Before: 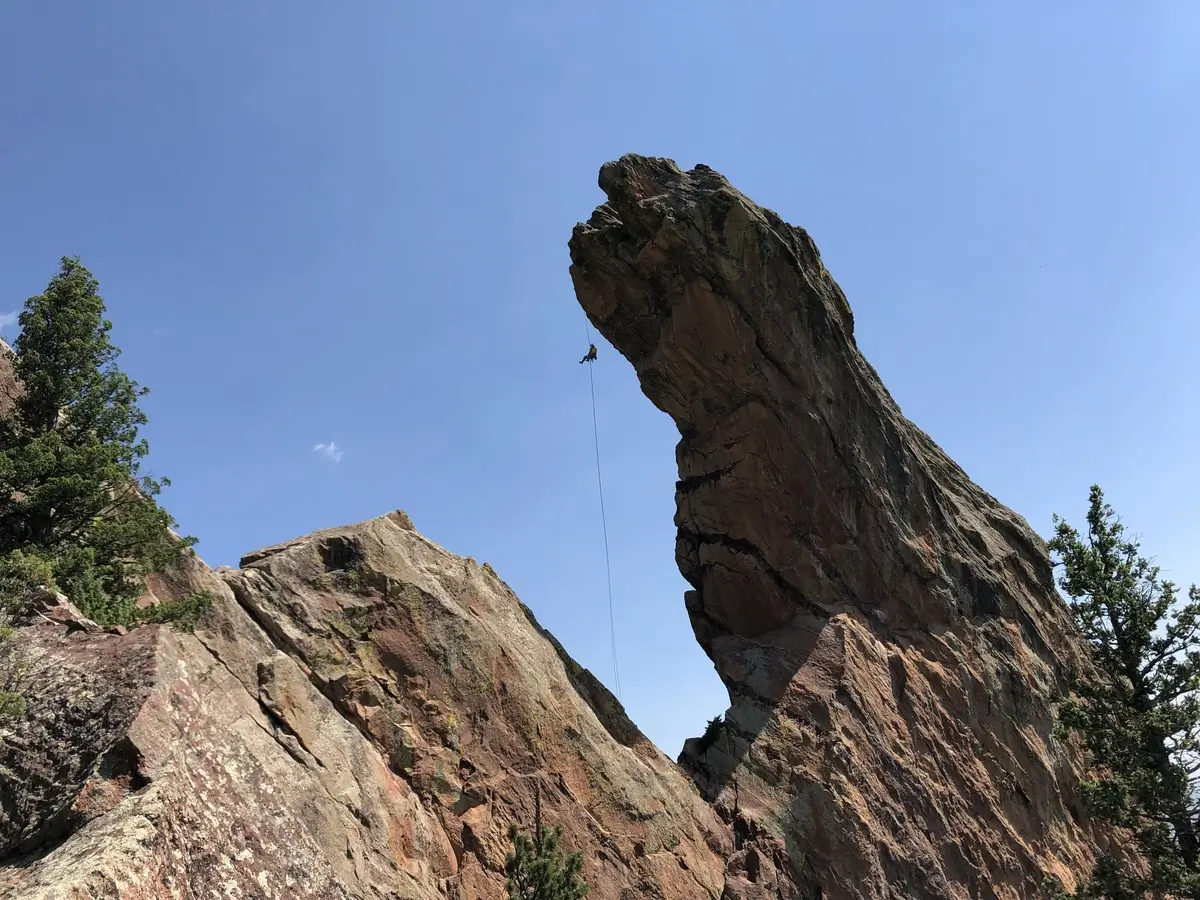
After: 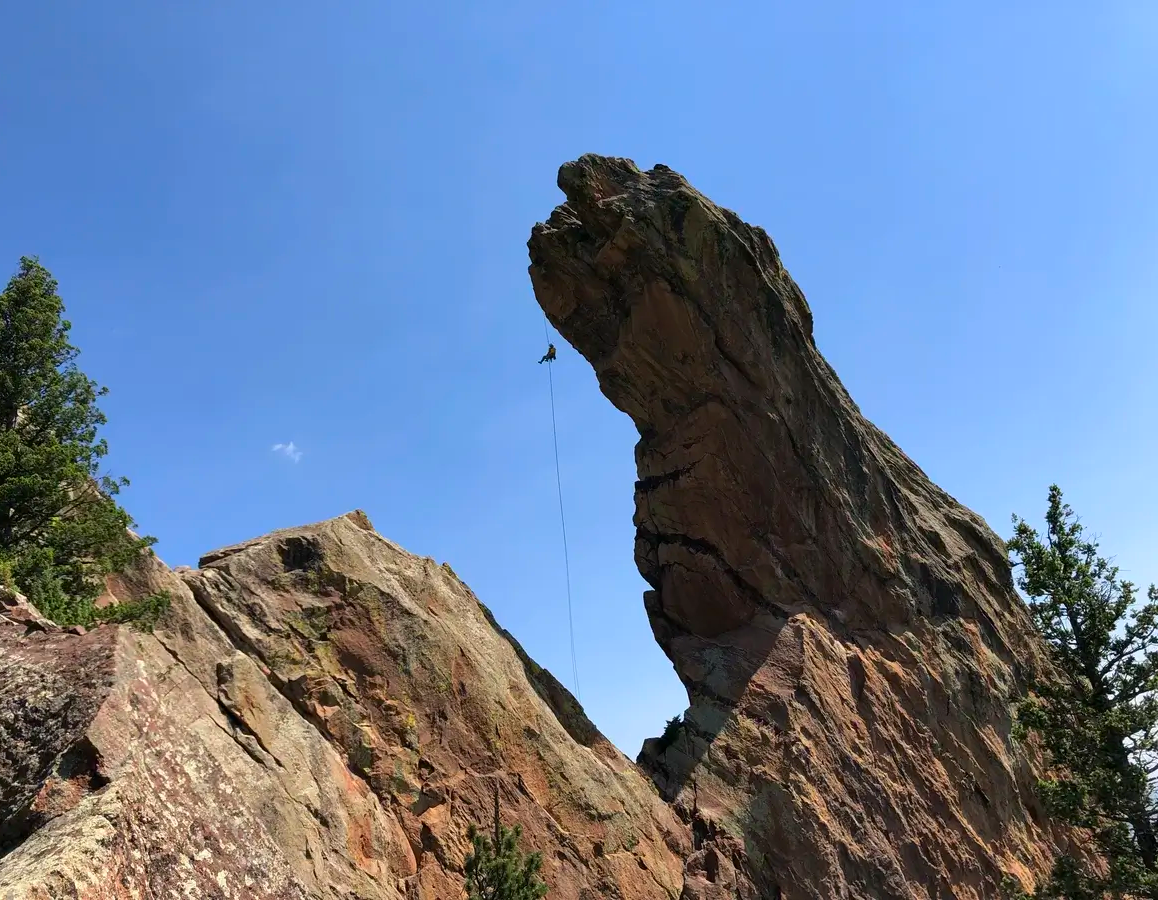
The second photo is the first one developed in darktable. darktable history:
contrast brightness saturation: brightness -0.016, saturation 0.368
crop and rotate: left 3.493%
